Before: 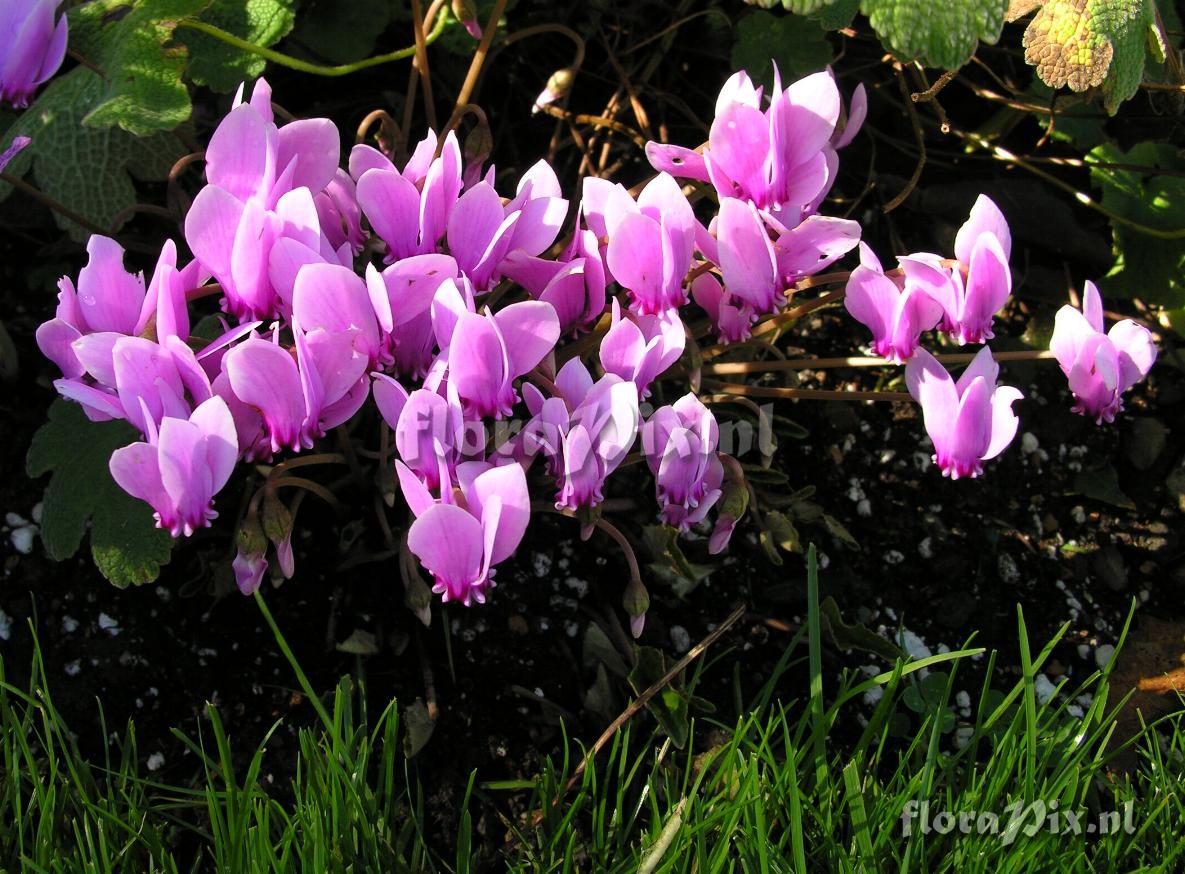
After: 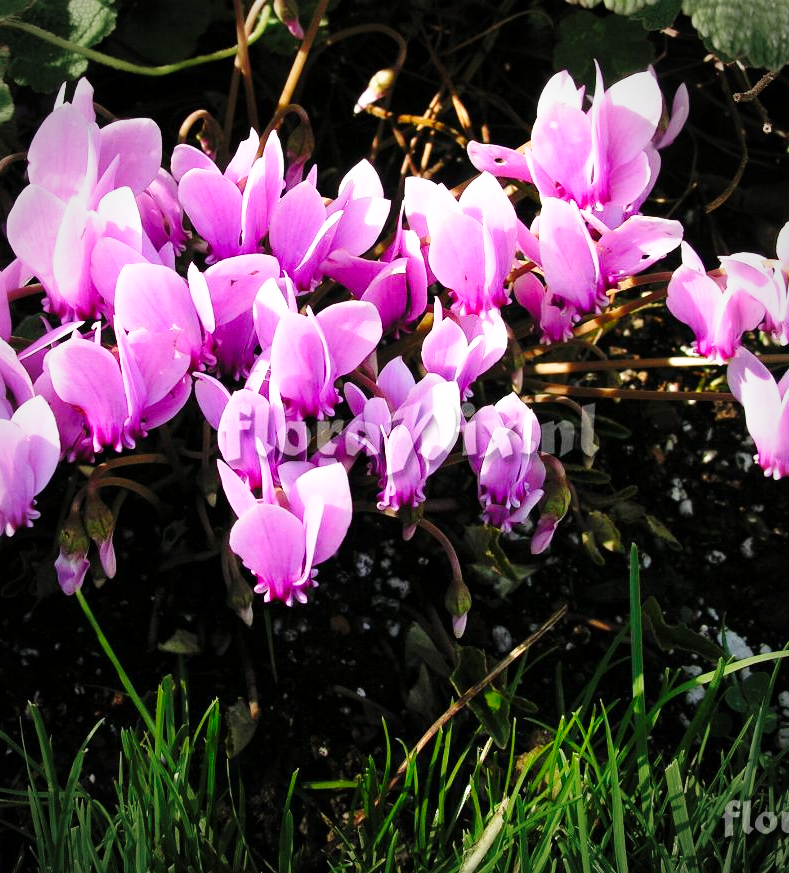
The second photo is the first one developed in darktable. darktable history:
base curve: curves: ch0 [(0, 0) (0.028, 0.03) (0.121, 0.232) (0.46, 0.748) (0.859, 0.968) (1, 1)], preserve colors none
crop and rotate: left 15.043%, right 18.316%
vignetting: automatic ratio true
